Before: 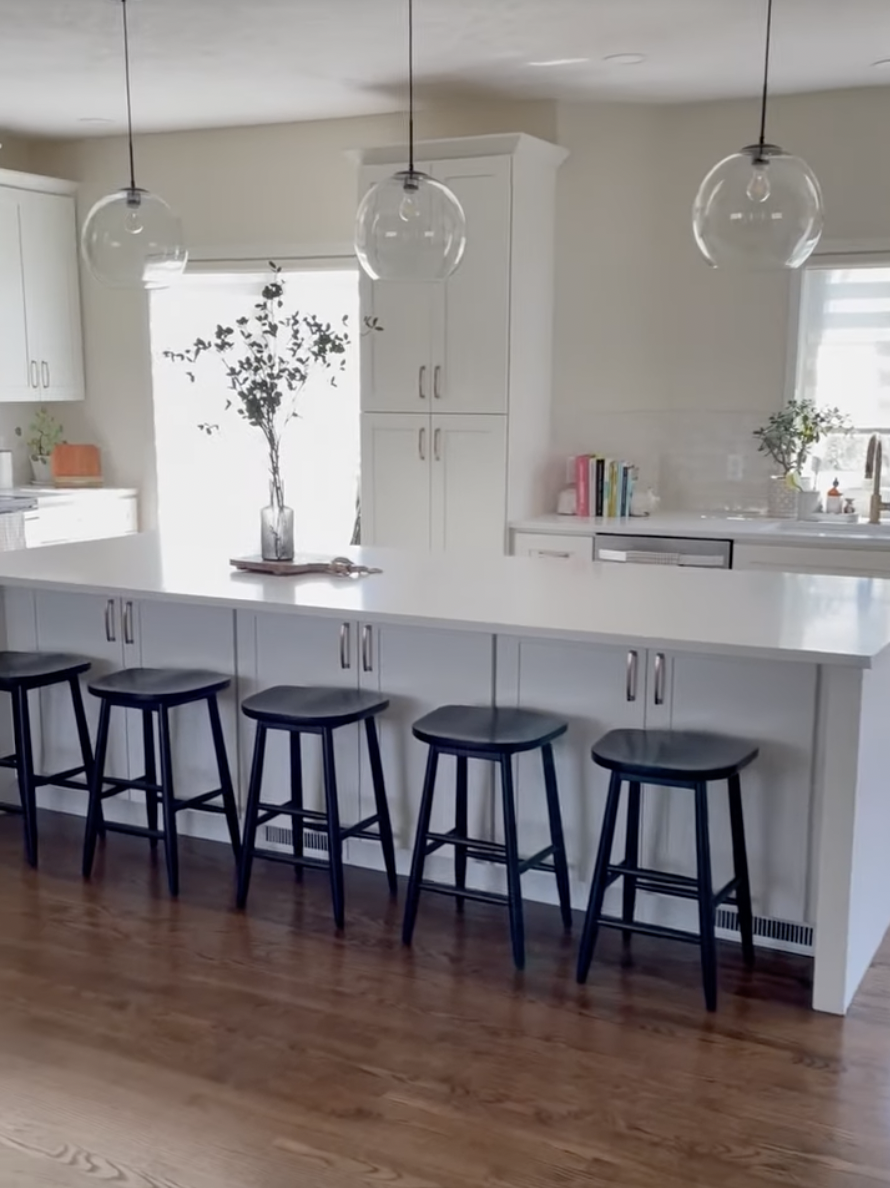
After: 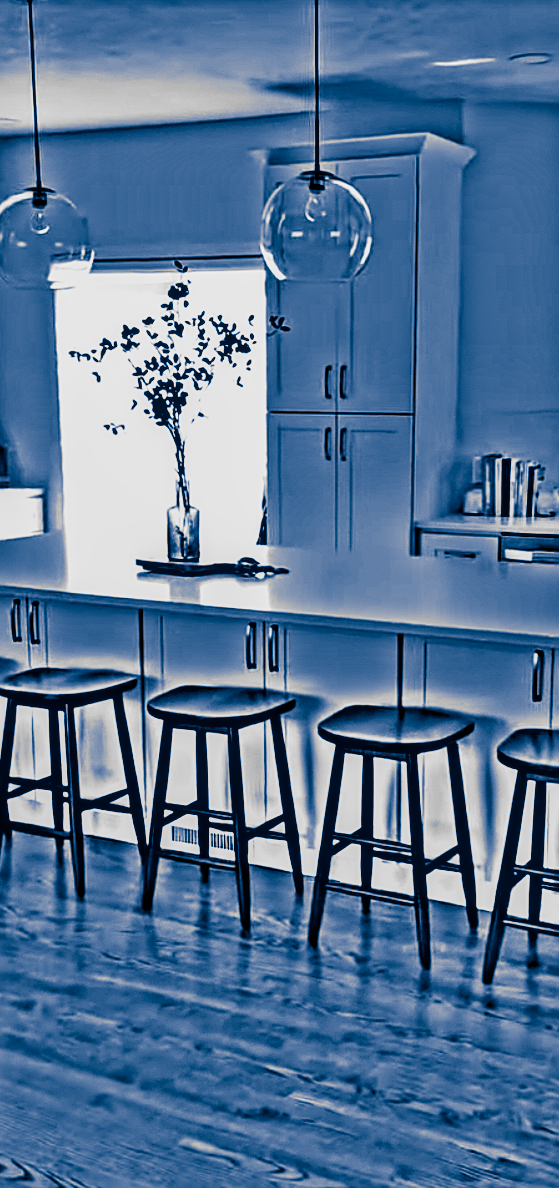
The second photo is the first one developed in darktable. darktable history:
sharpen: on, module defaults
crop: left 10.644%, right 26.528%
local contrast: on, module defaults
exposure: black level correction 0, exposure 1.173 EV, compensate exposure bias true, compensate highlight preservation false
split-toning: shadows › hue 226.8°, shadows › saturation 1, highlights › saturation 0, balance -61.41
highpass: on, module defaults
filmic rgb: black relative exposure -11.88 EV, white relative exposure 5.43 EV, threshold 3 EV, hardness 4.49, latitude 50%, contrast 1.14, color science v5 (2021), contrast in shadows safe, contrast in highlights safe, enable highlight reconstruction true
white balance: red 0.98, blue 1.034
